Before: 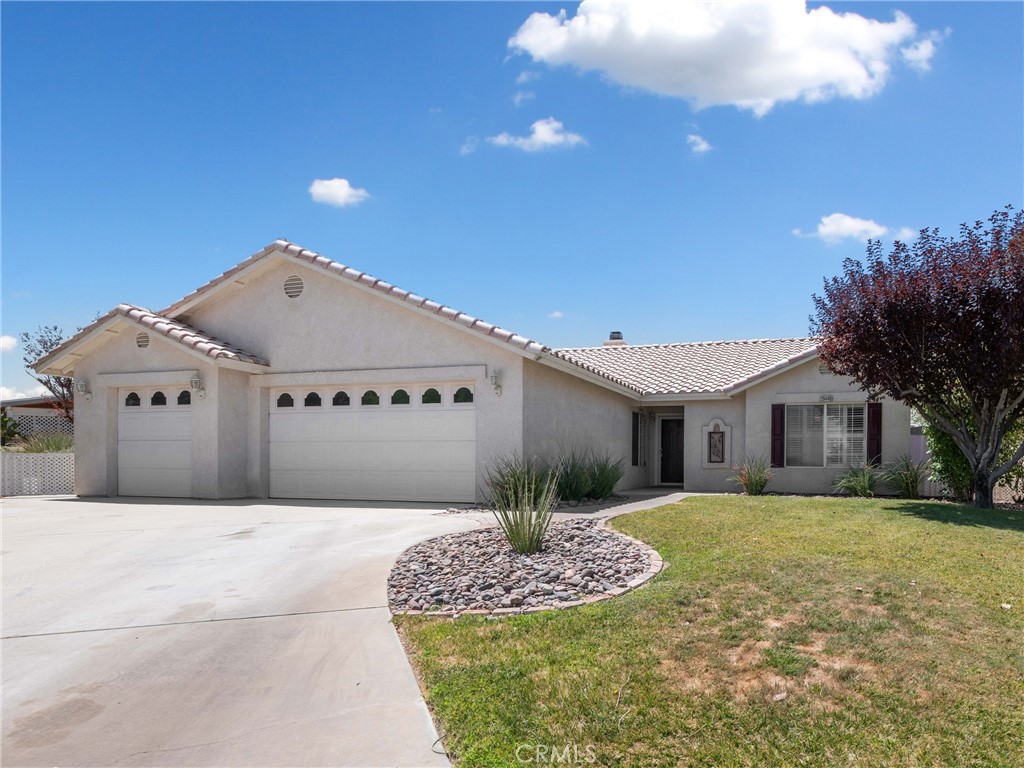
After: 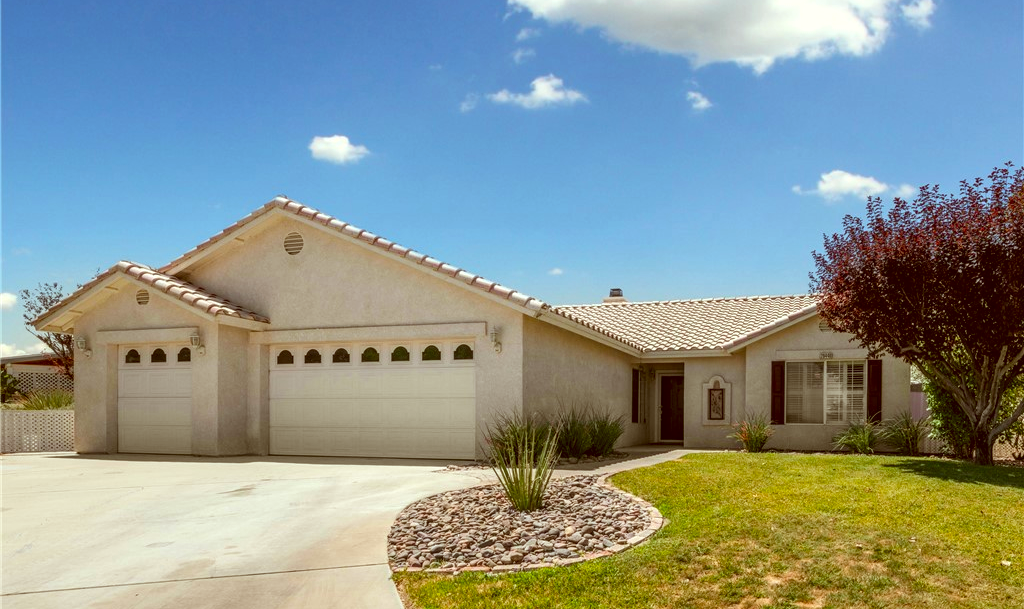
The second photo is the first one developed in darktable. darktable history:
crop and rotate: top 5.667%, bottom 14.937%
color balance rgb: perceptual saturation grading › global saturation 25%, global vibrance 20%
color correction: highlights a* -5.3, highlights b* 9.8, shadows a* 9.8, shadows b* 24.26
local contrast: on, module defaults
